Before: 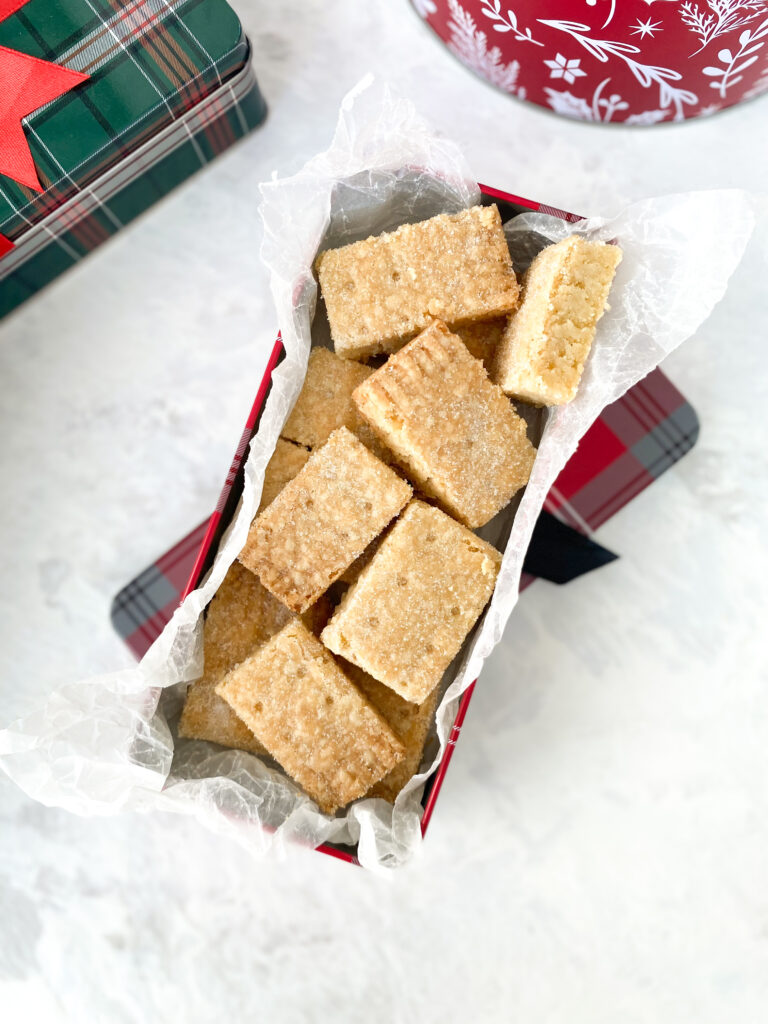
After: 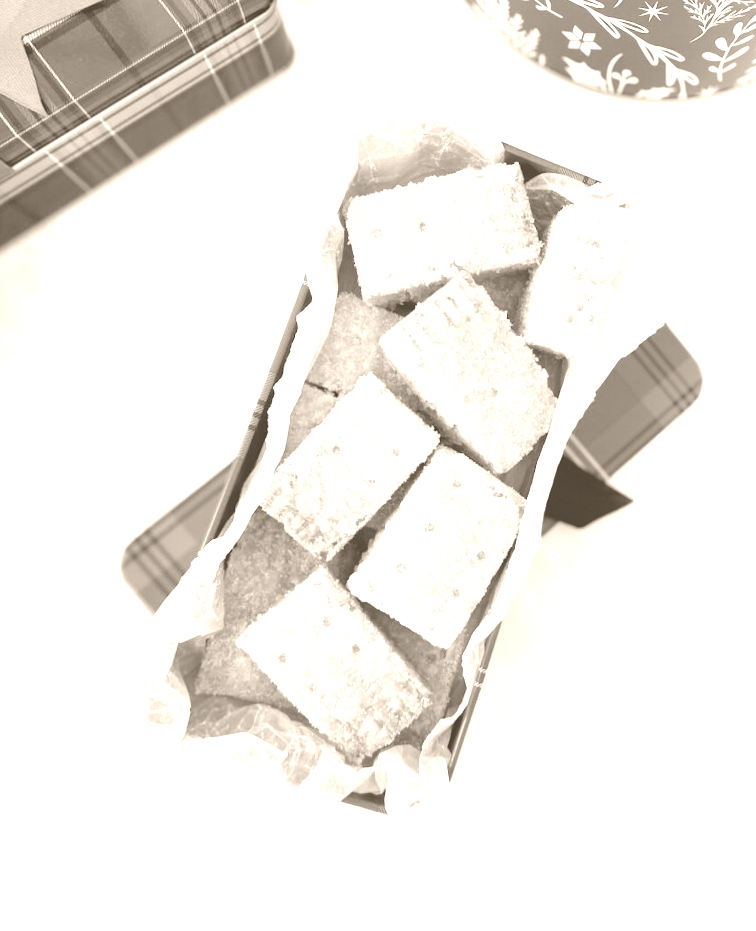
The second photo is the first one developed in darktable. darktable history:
colorize: hue 34.49°, saturation 35.33%, source mix 100%, version 1
rotate and perspective: rotation -0.013°, lens shift (vertical) -0.027, lens shift (horizontal) 0.178, crop left 0.016, crop right 0.989, crop top 0.082, crop bottom 0.918
